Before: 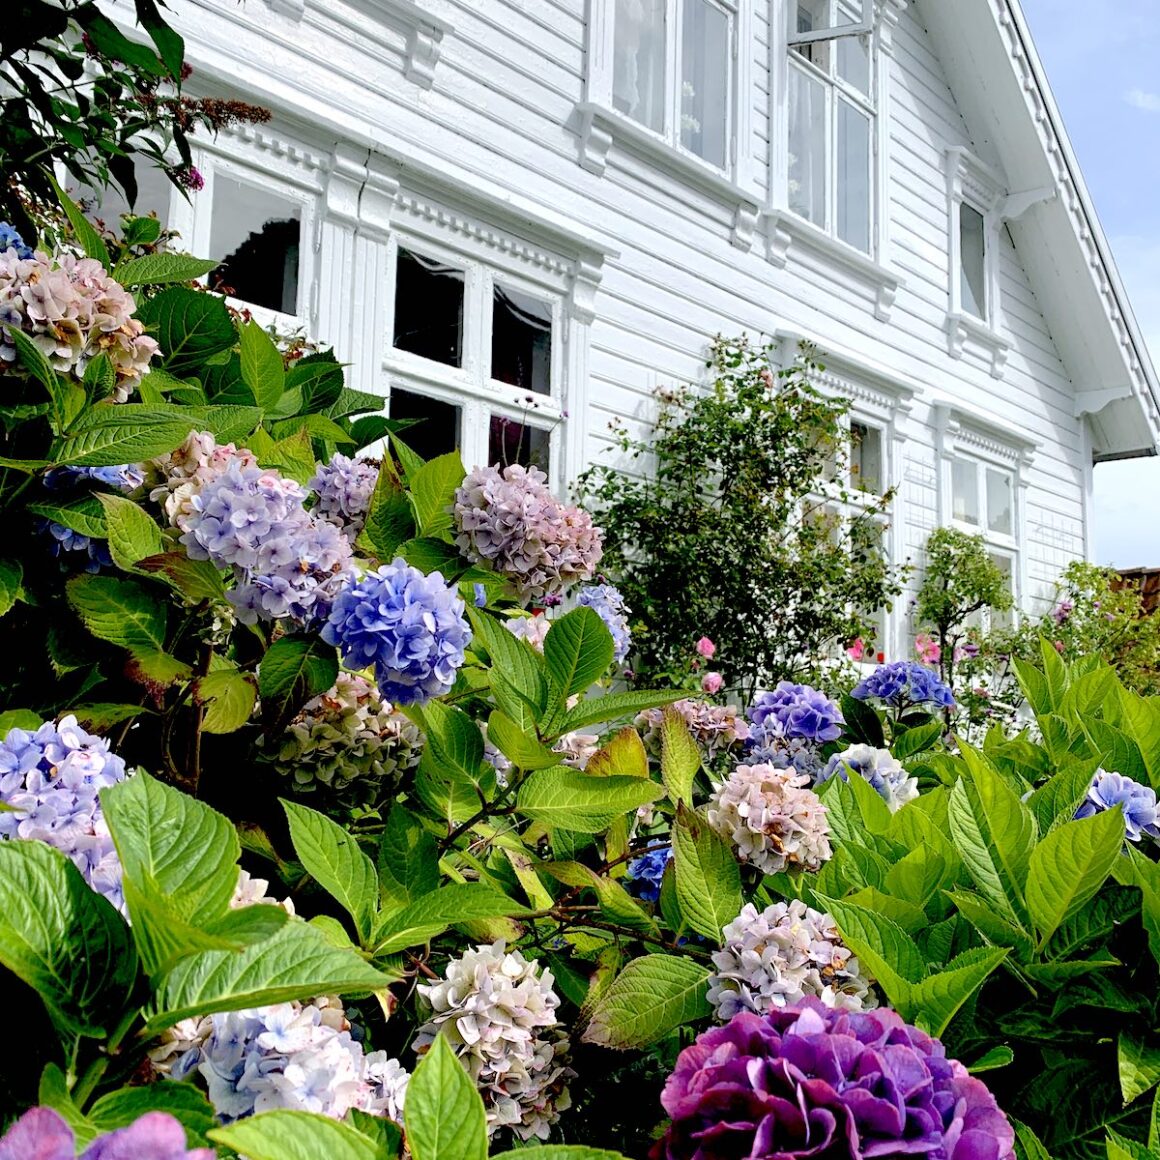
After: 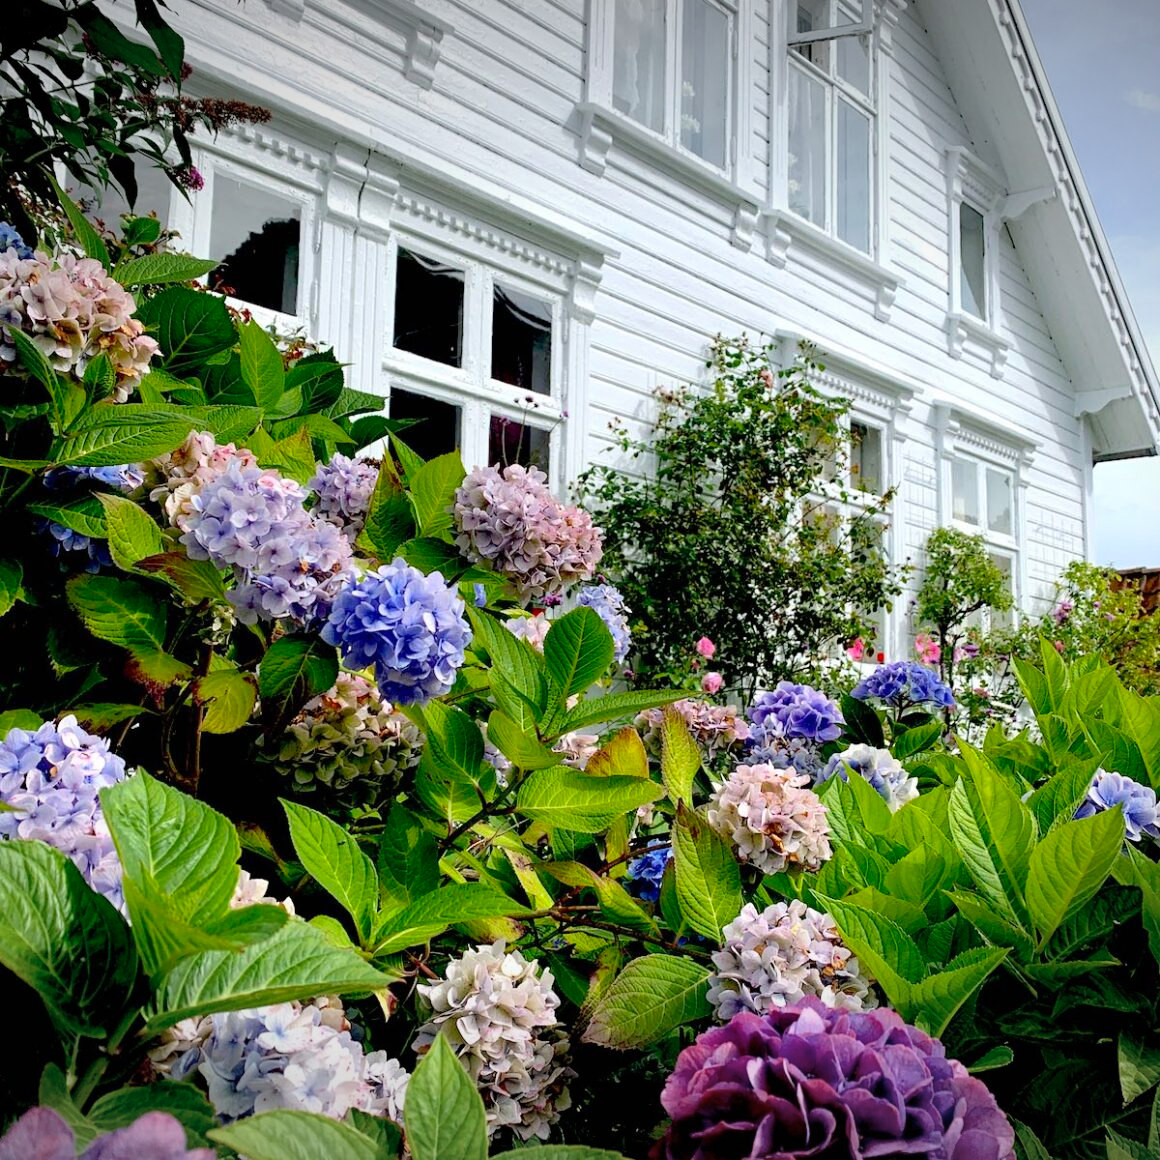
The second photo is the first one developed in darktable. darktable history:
vignetting: fall-off start 97.64%, fall-off radius 100.75%, brightness -0.673, width/height ratio 1.363
